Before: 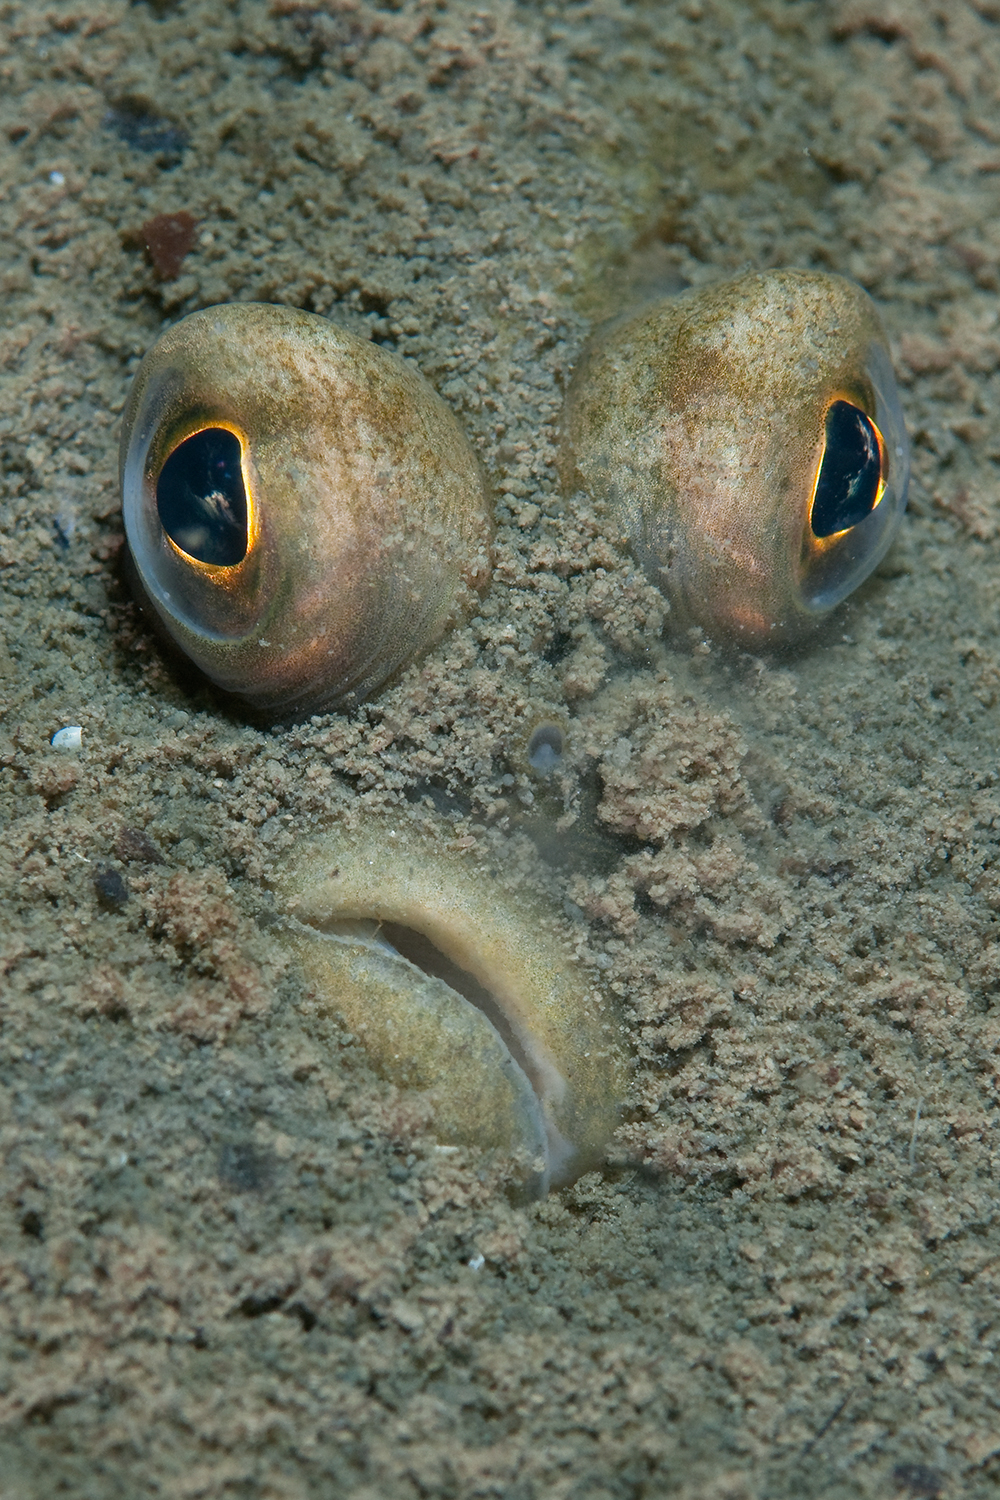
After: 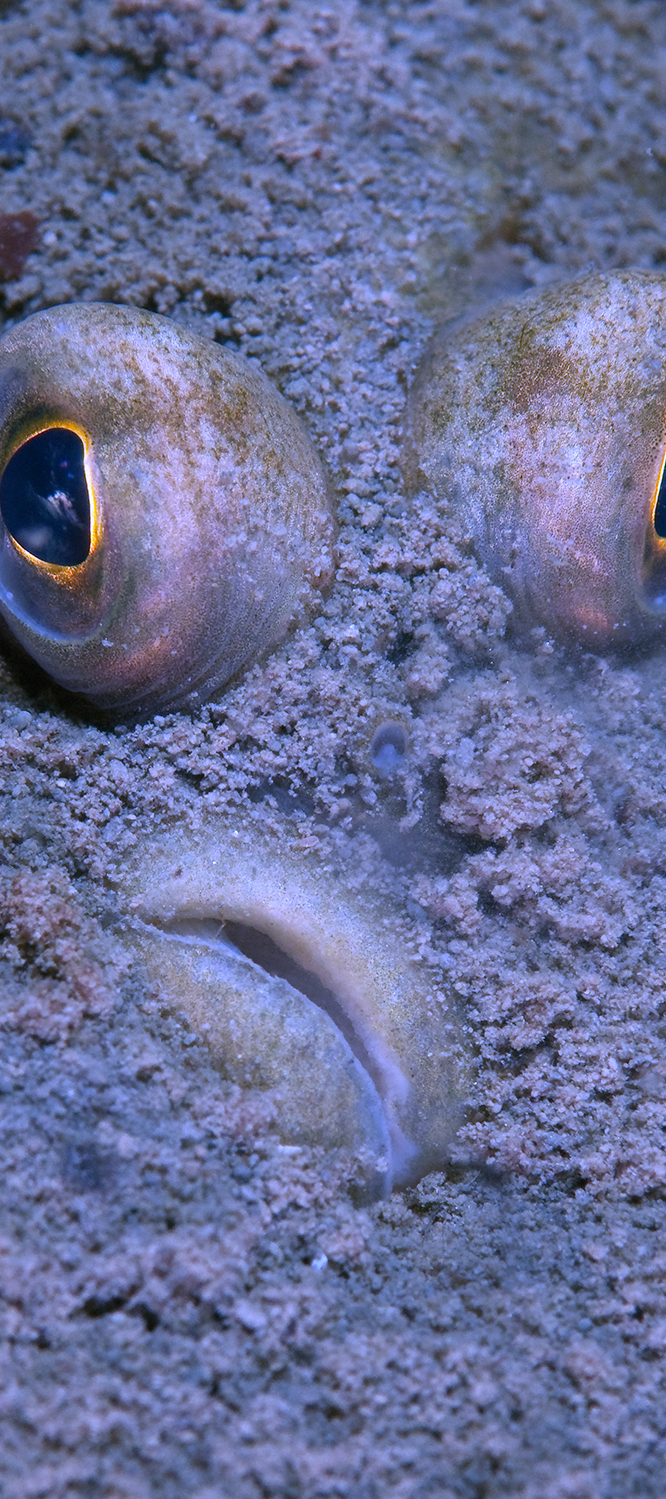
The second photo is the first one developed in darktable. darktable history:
white balance: red 0.98, blue 1.61
crop and rotate: left 15.754%, right 17.579%
